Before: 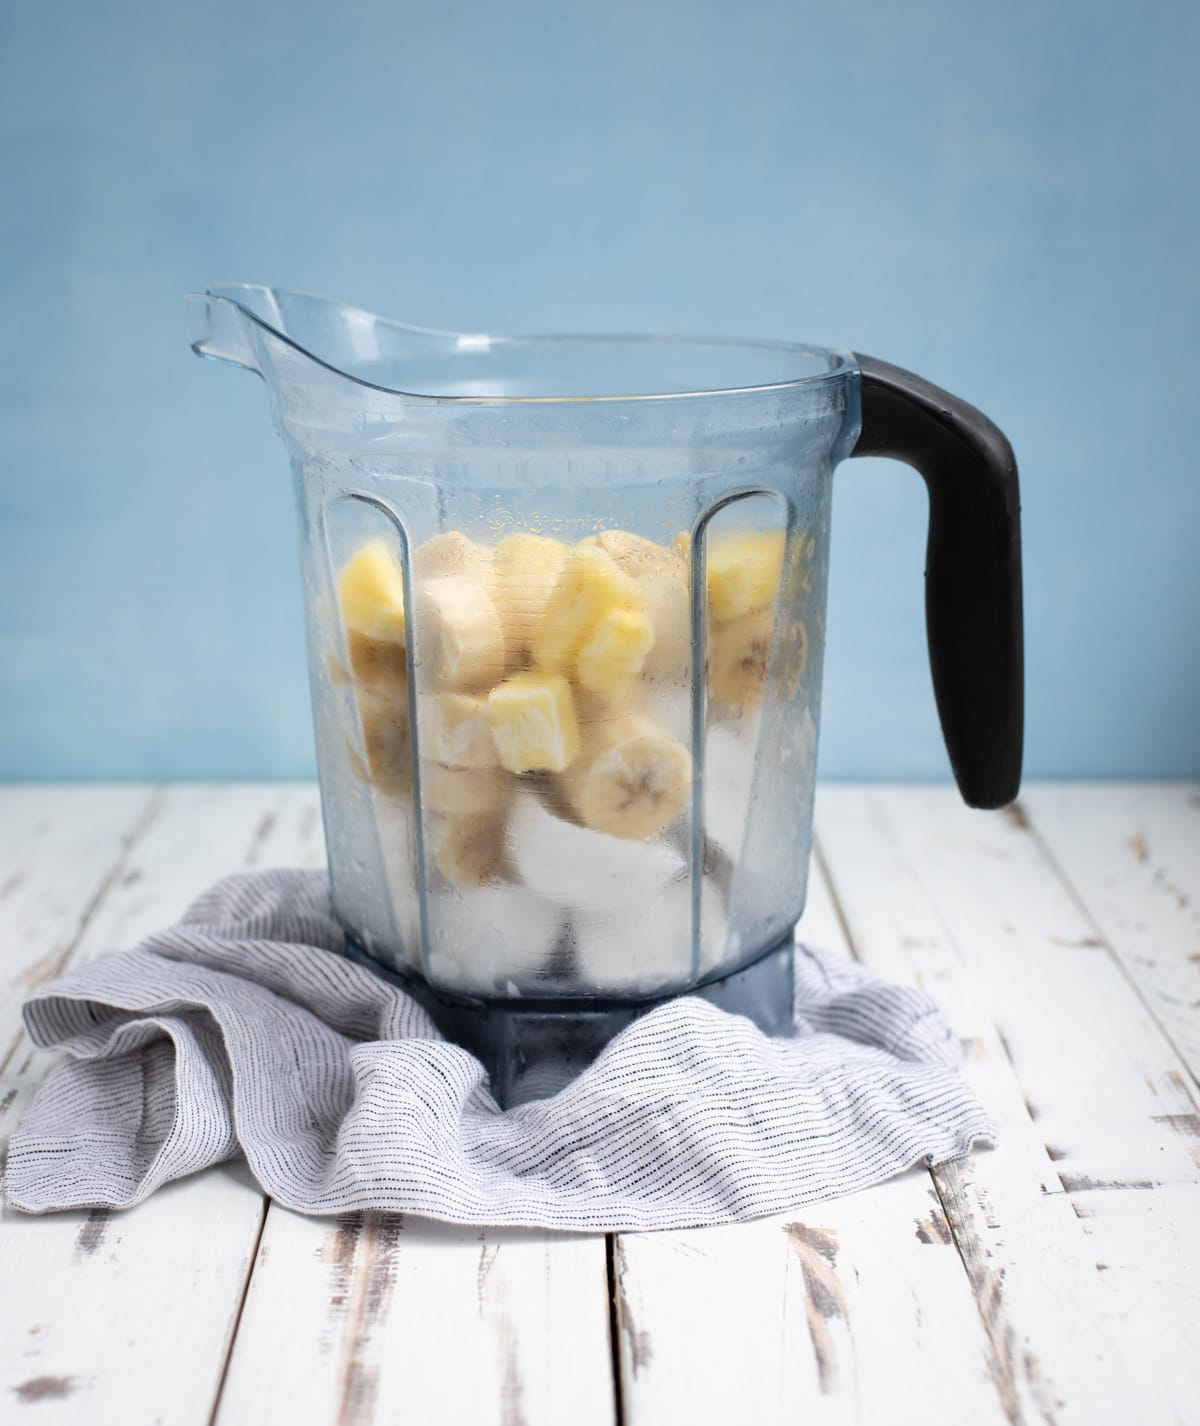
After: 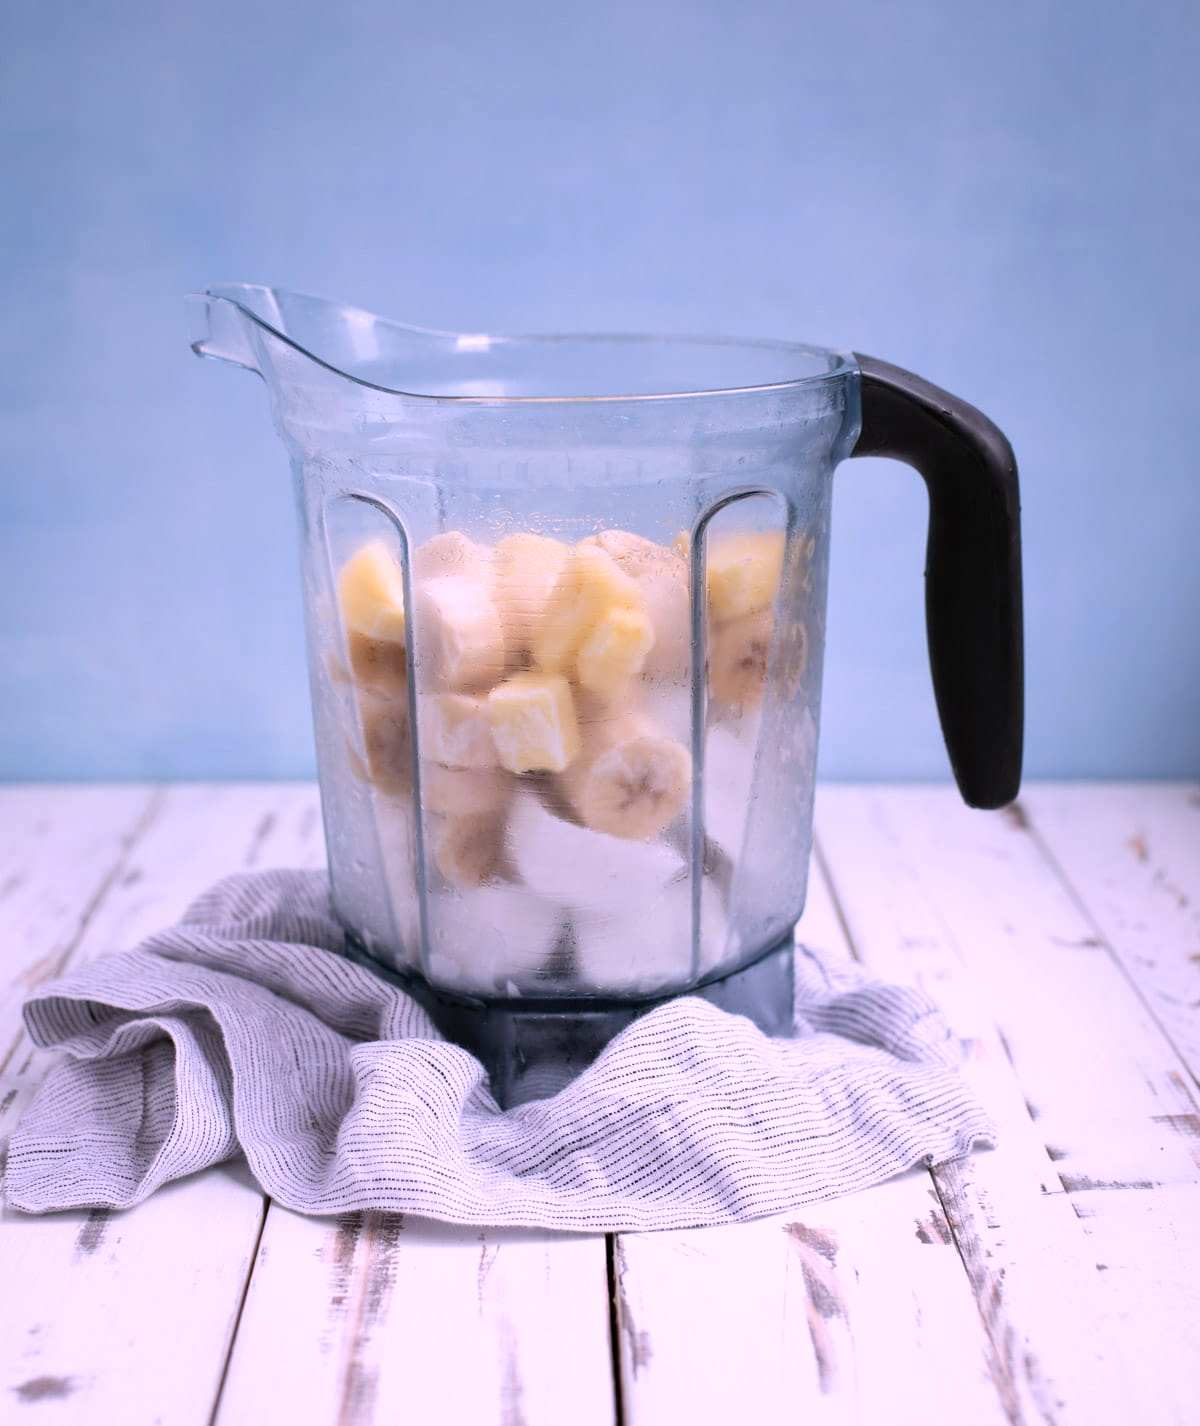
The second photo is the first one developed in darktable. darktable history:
color correction: highlights a* 15.52, highlights b* -19.96
